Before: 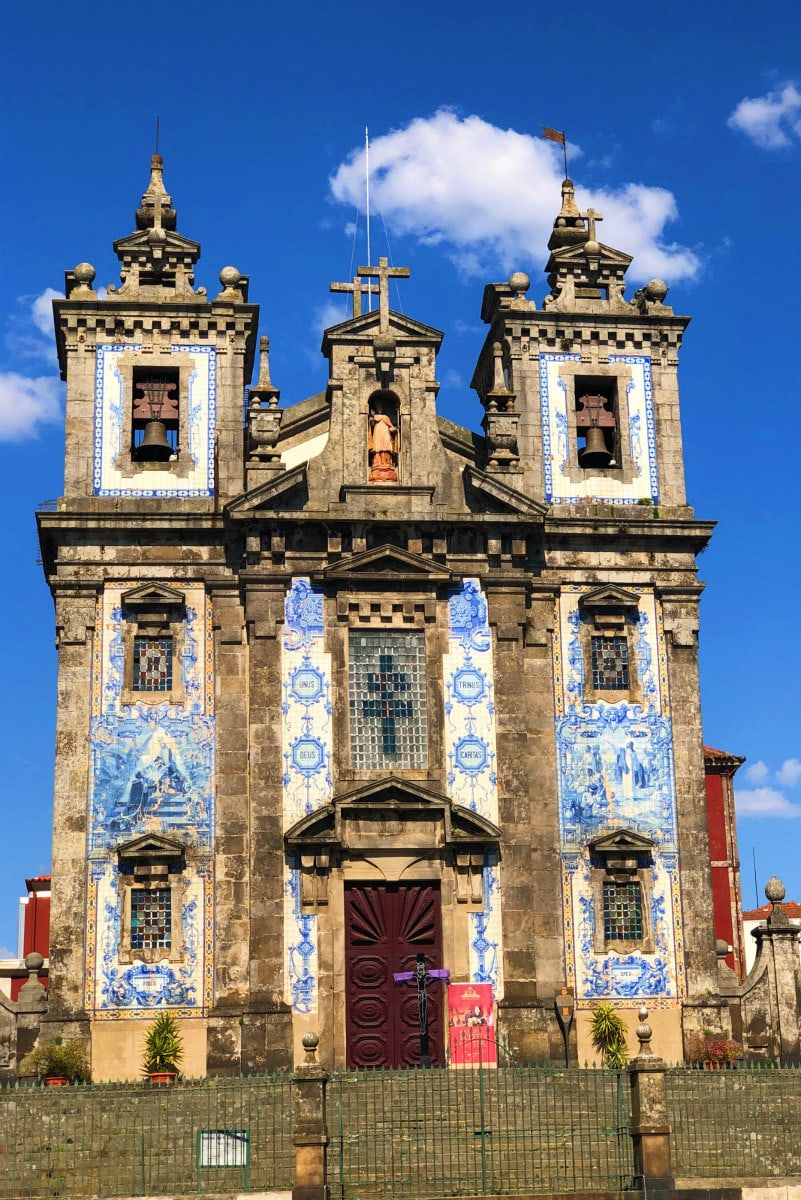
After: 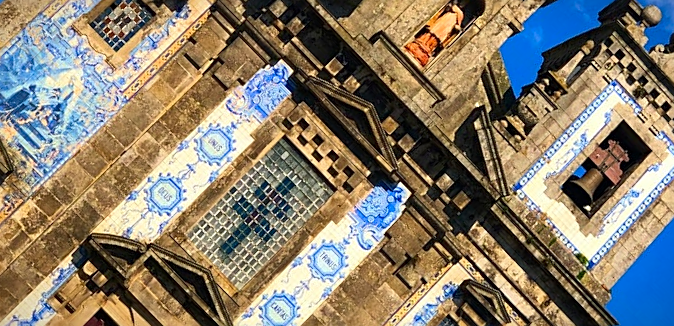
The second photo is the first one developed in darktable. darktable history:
crop and rotate: angle -45.67°, top 16.456%, right 0.95%, bottom 11.657%
sharpen: on, module defaults
contrast brightness saturation: contrast 0.089, saturation 0.273
vignetting: fall-off start 99.76%, fall-off radius 64.99%, brightness -0.587, saturation -0.127, automatic ratio true
